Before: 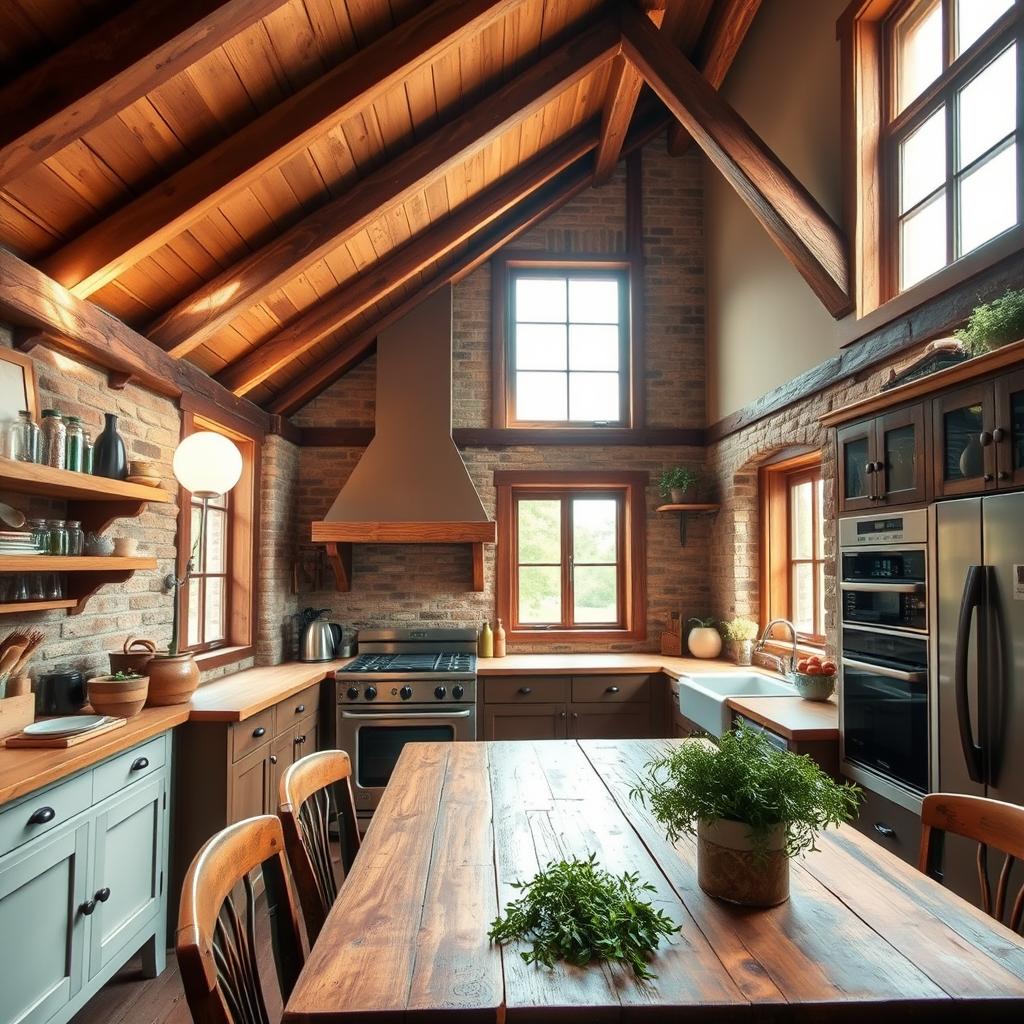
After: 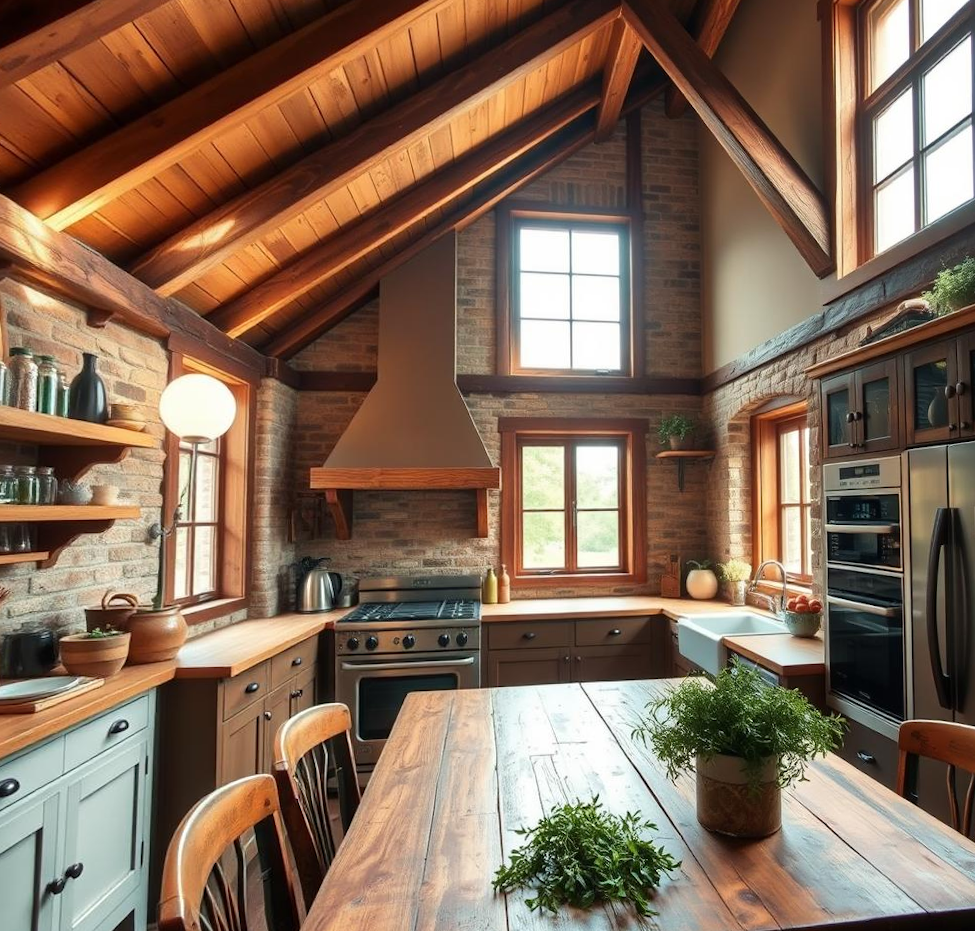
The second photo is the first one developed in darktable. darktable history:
rotate and perspective: rotation -0.013°, lens shift (vertical) -0.027, lens shift (horizontal) 0.178, crop left 0.016, crop right 0.989, crop top 0.082, crop bottom 0.918
crop and rotate: left 3.238%
